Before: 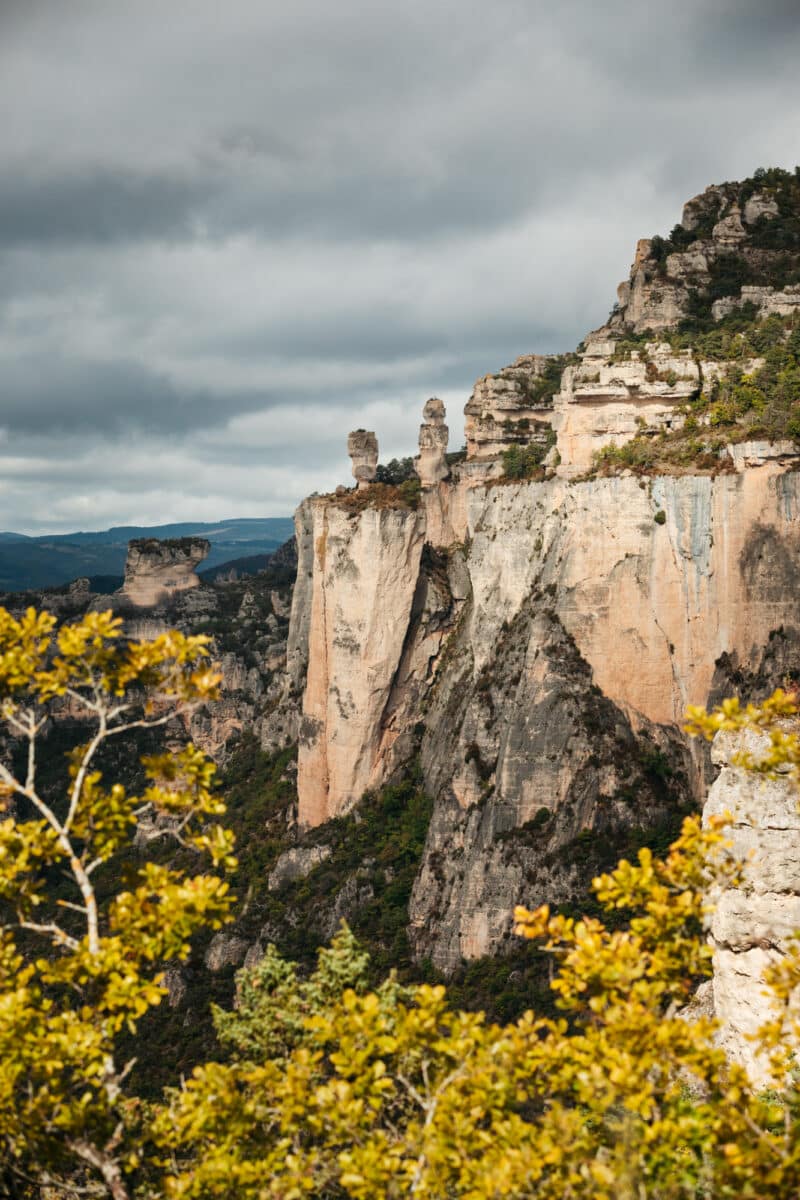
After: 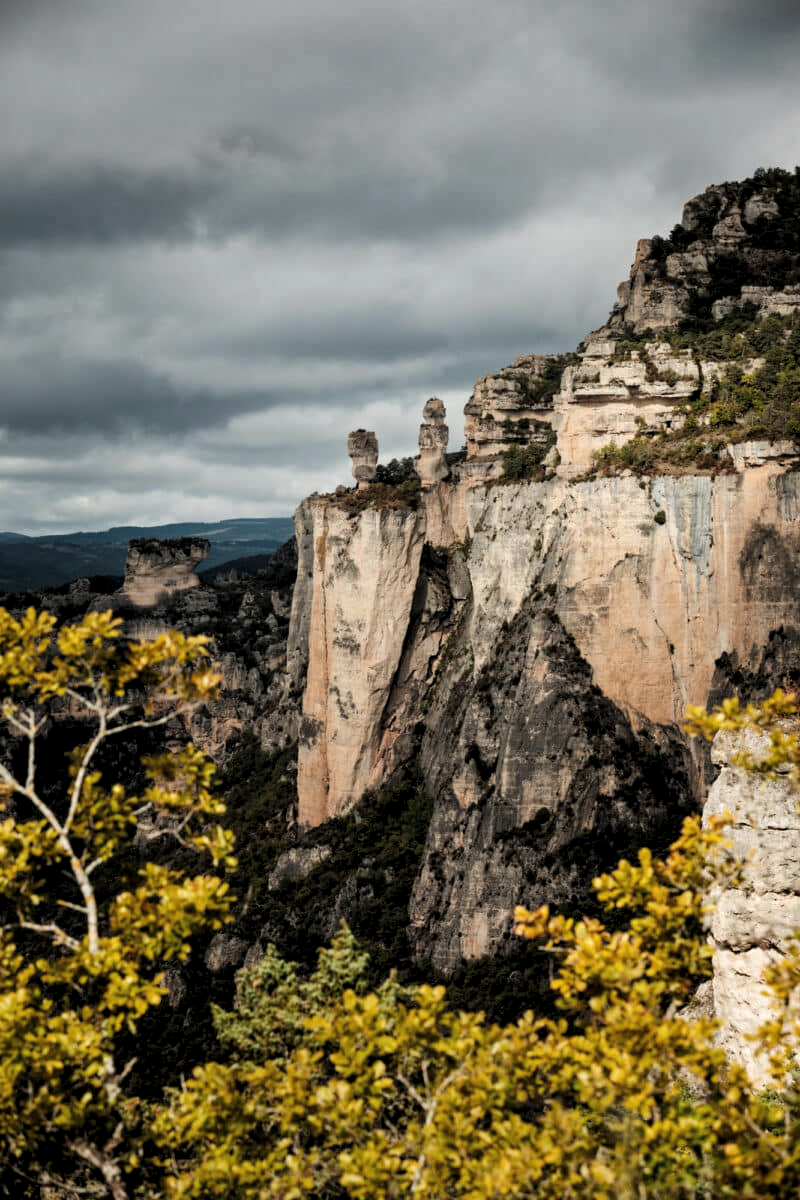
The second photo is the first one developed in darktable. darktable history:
local contrast: highlights 100%, shadows 100%, detail 120%, midtone range 0.2
levels: levels [0.116, 0.574, 1]
